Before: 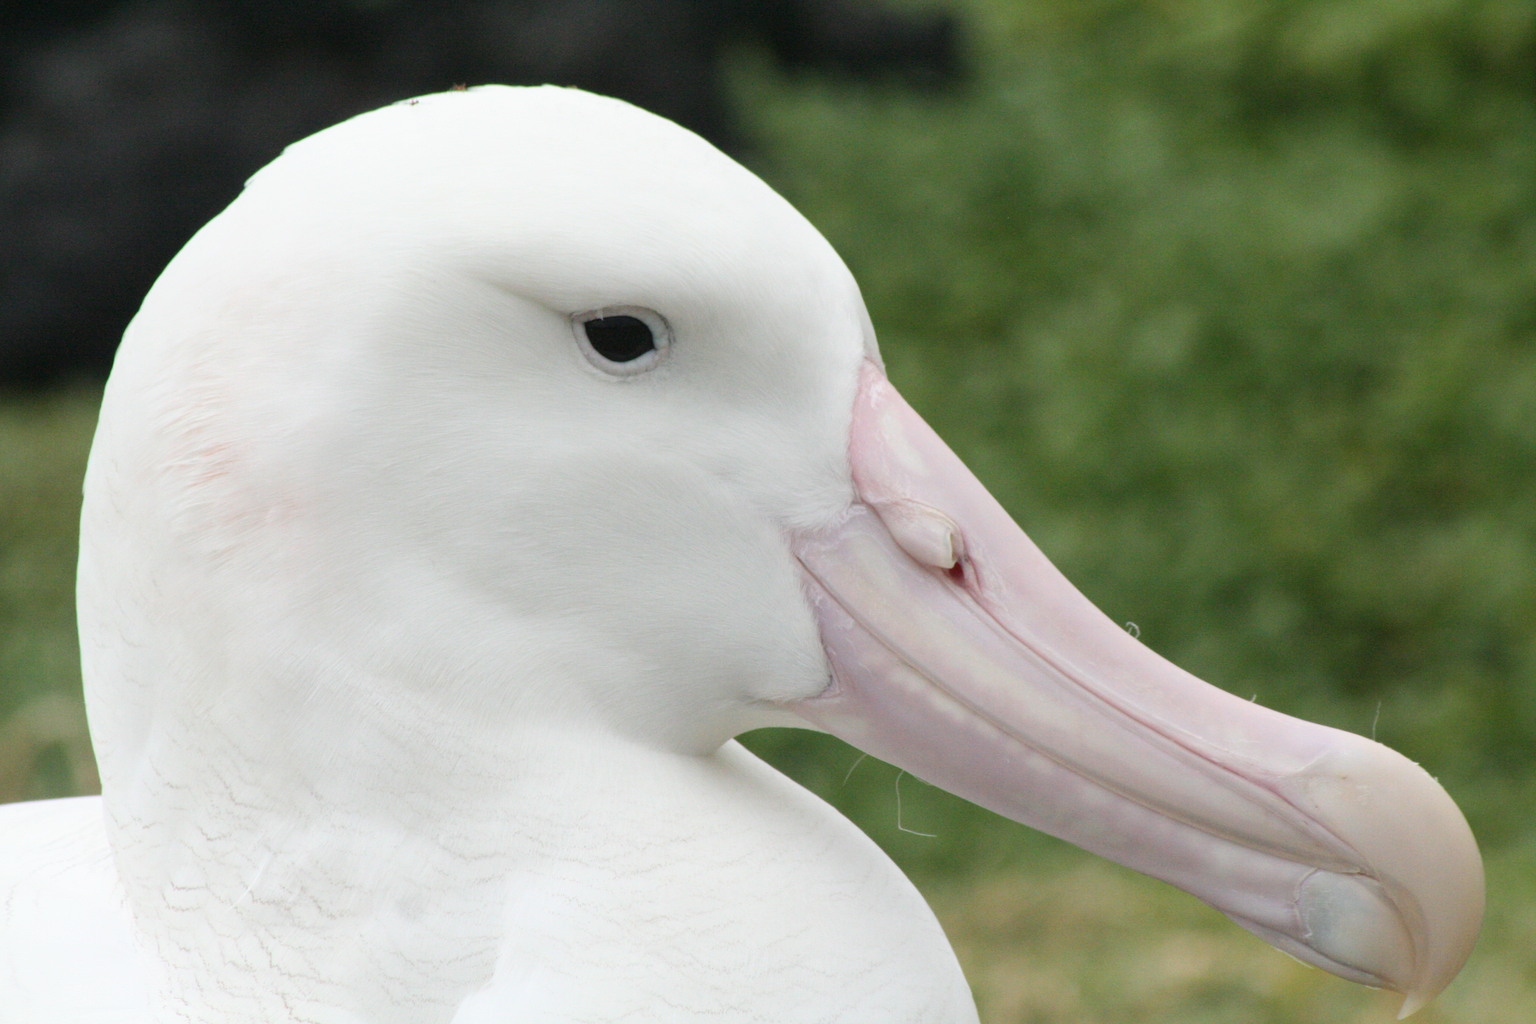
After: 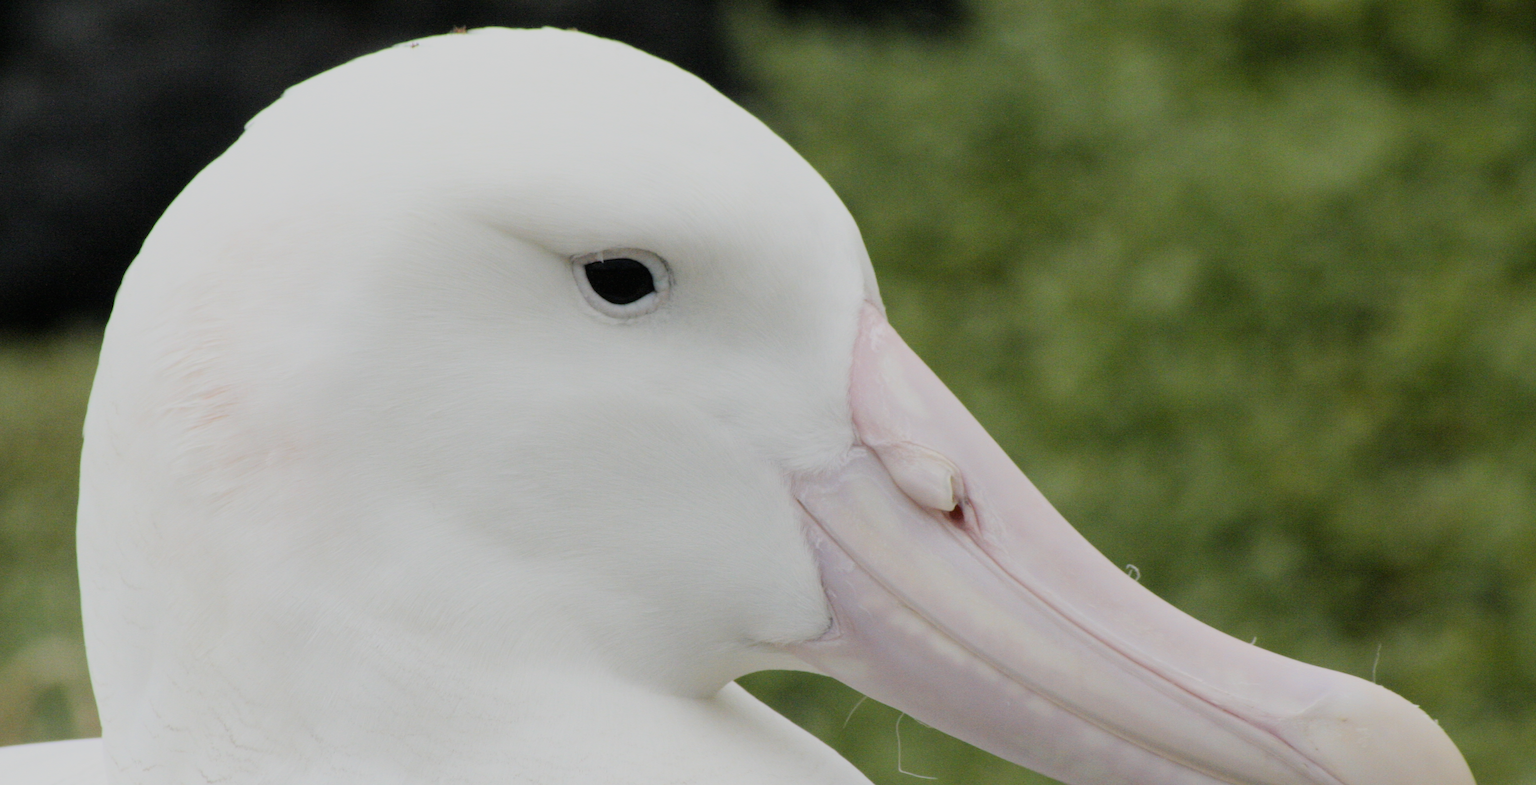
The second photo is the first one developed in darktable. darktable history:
color contrast: green-magenta contrast 0.8, blue-yellow contrast 1.1, unbound 0
filmic rgb: black relative exposure -7.65 EV, white relative exposure 4.56 EV, hardness 3.61
crop: top 5.667%, bottom 17.637%
